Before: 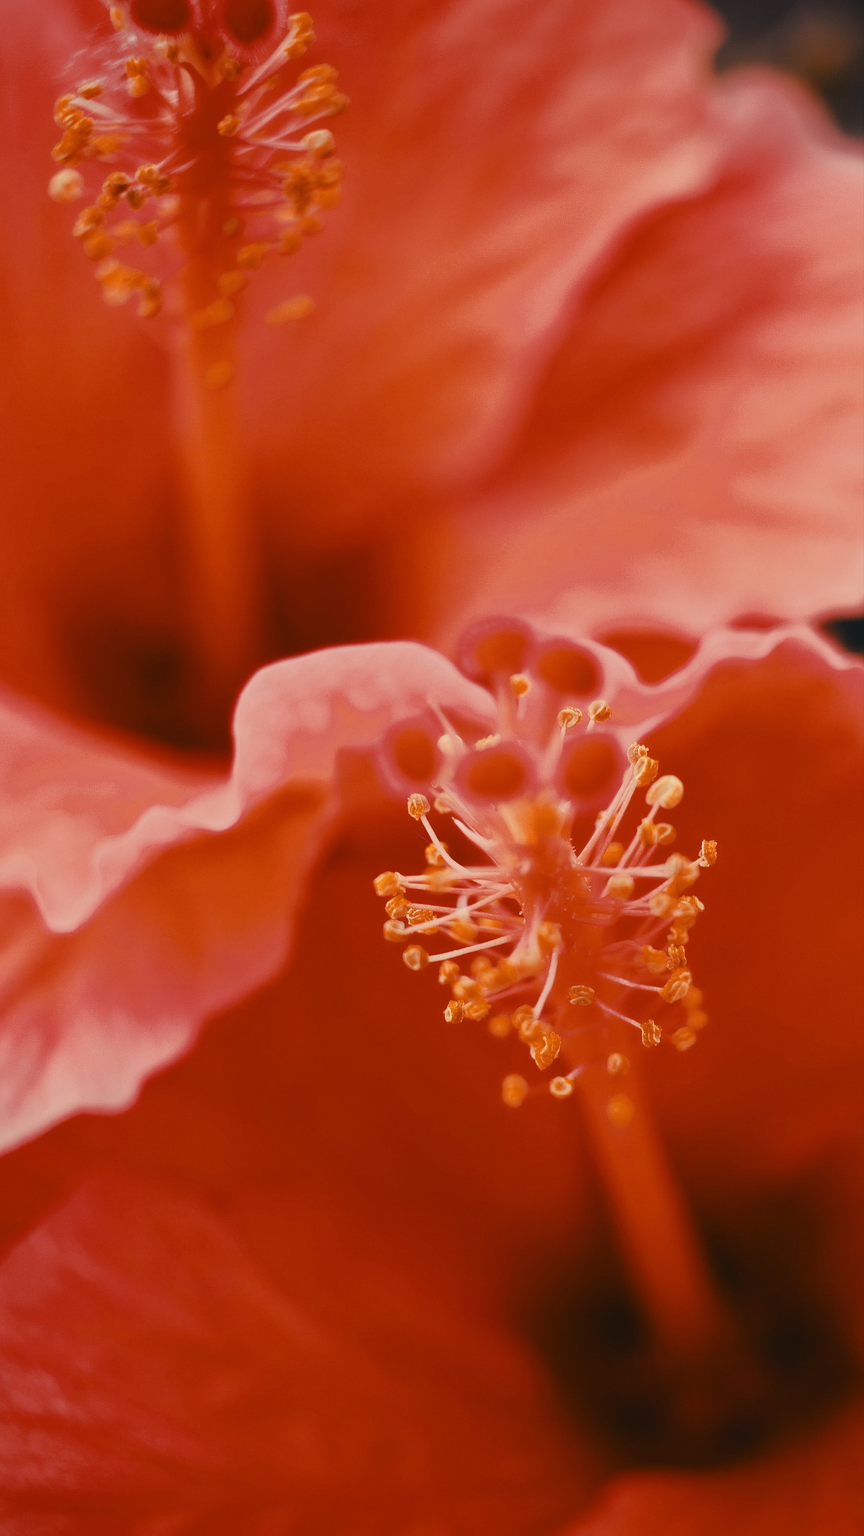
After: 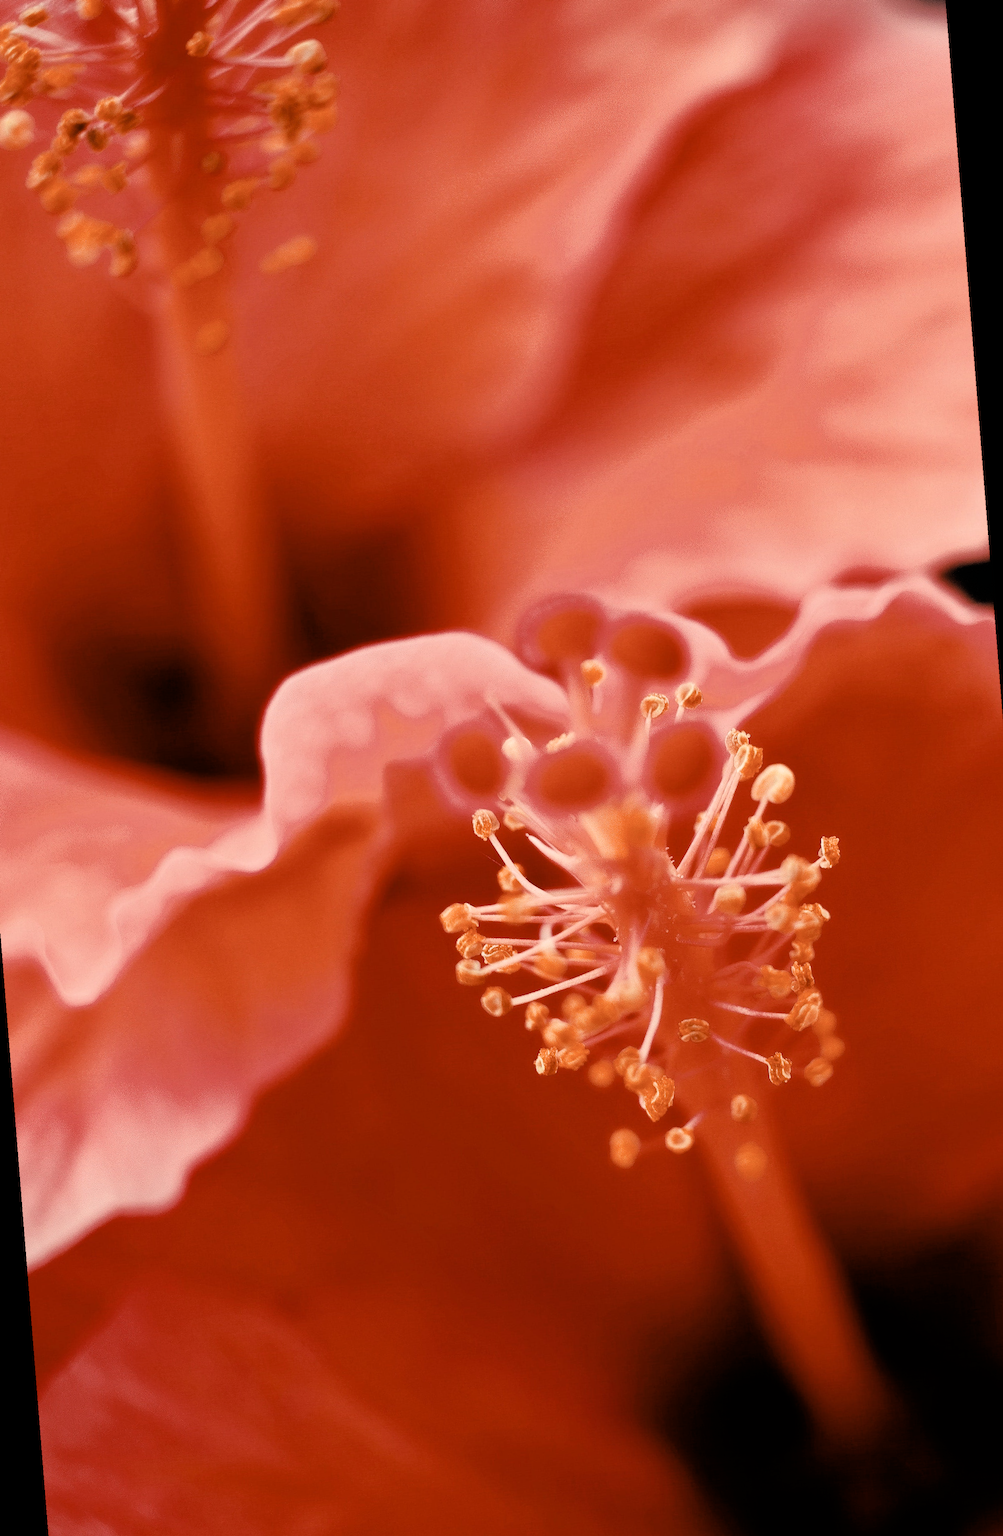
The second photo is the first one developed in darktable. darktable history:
crop and rotate: left 1.774%, right 0.633%, bottom 1.28%
rotate and perspective: rotation -4.57°, crop left 0.054, crop right 0.944, crop top 0.087, crop bottom 0.914
filmic rgb: black relative exposure -3.57 EV, white relative exposure 2.29 EV, hardness 3.41
